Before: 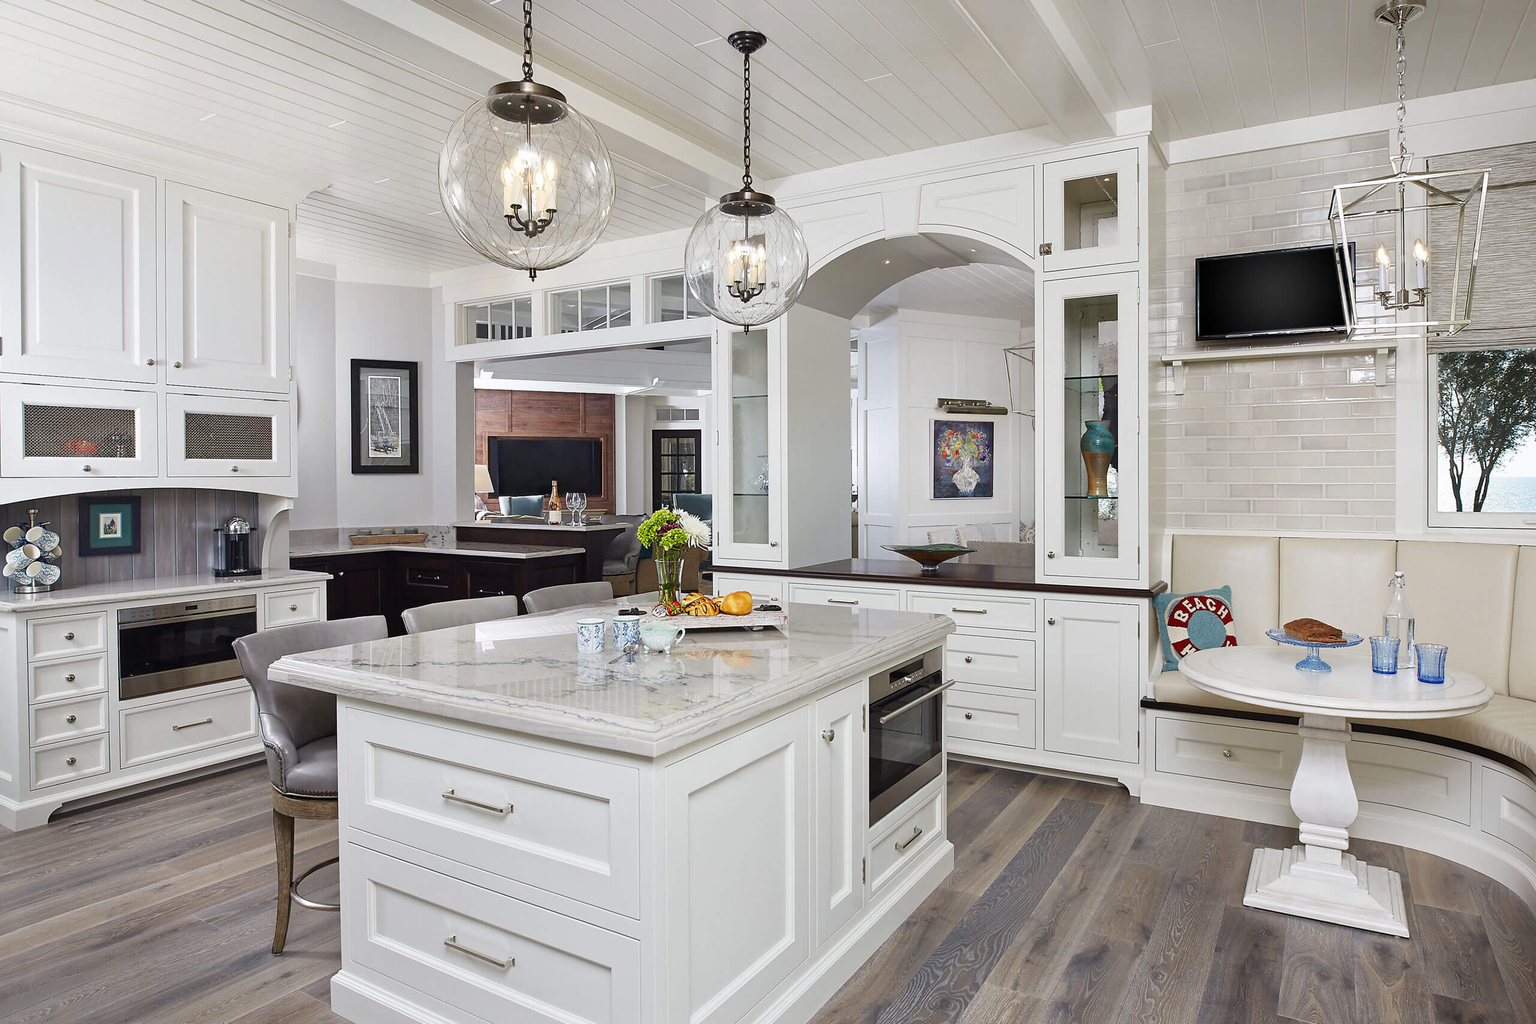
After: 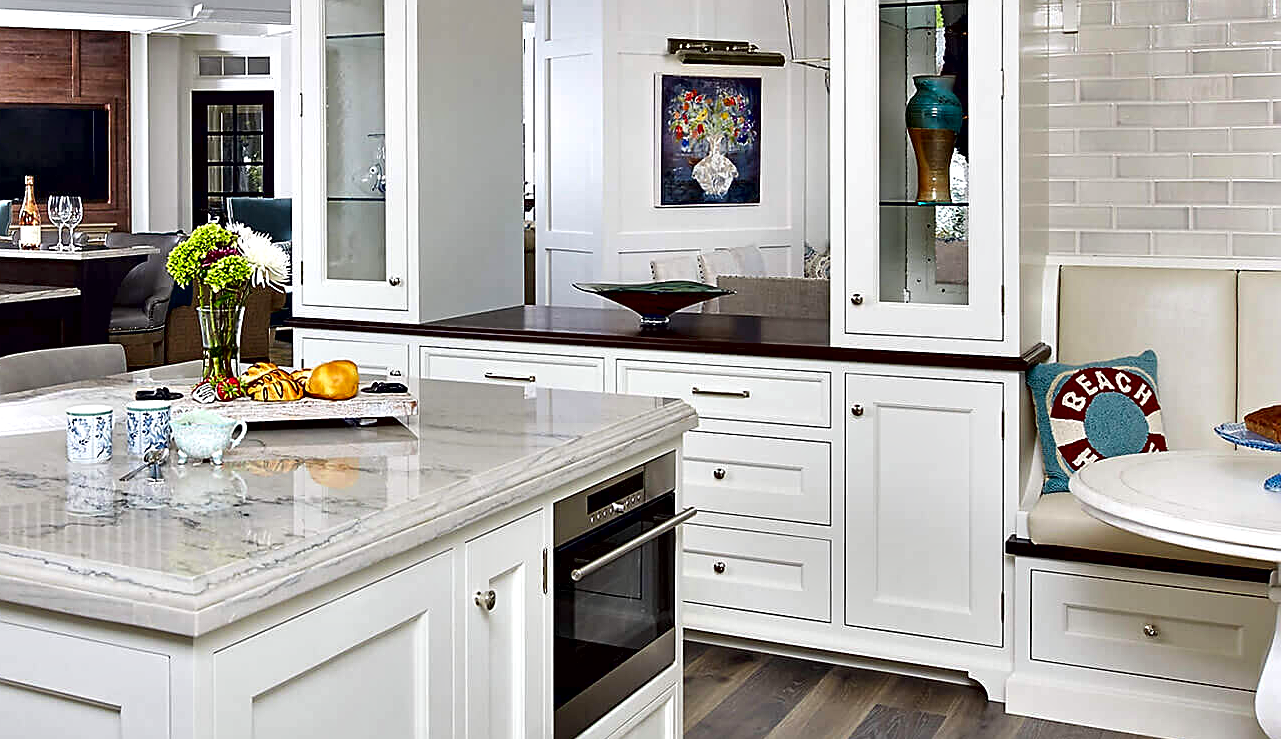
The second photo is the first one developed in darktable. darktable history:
sharpen: on, module defaults
crop: left 34.979%, top 36.691%, right 14.951%, bottom 19.973%
contrast brightness saturation: saturation 0.098
contrast equalizer: y [[0.6 ×6], [0.55 ×6], [0 ×6], [0 ×6], [0 ×6]]
